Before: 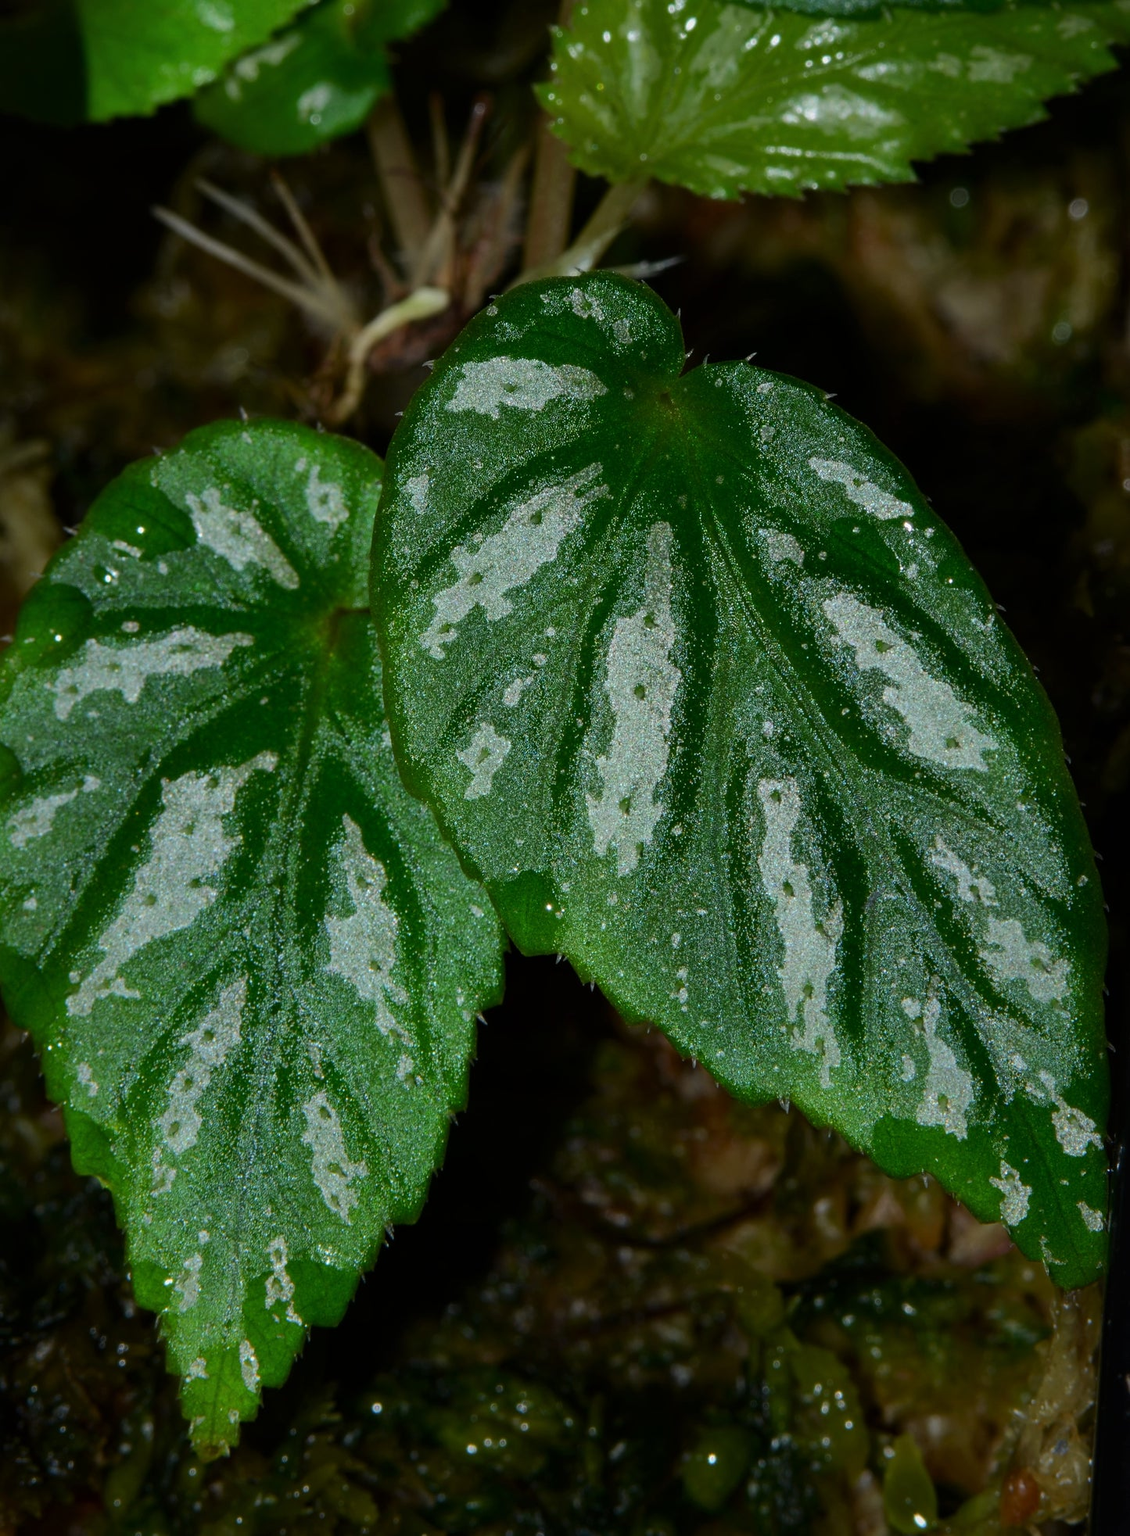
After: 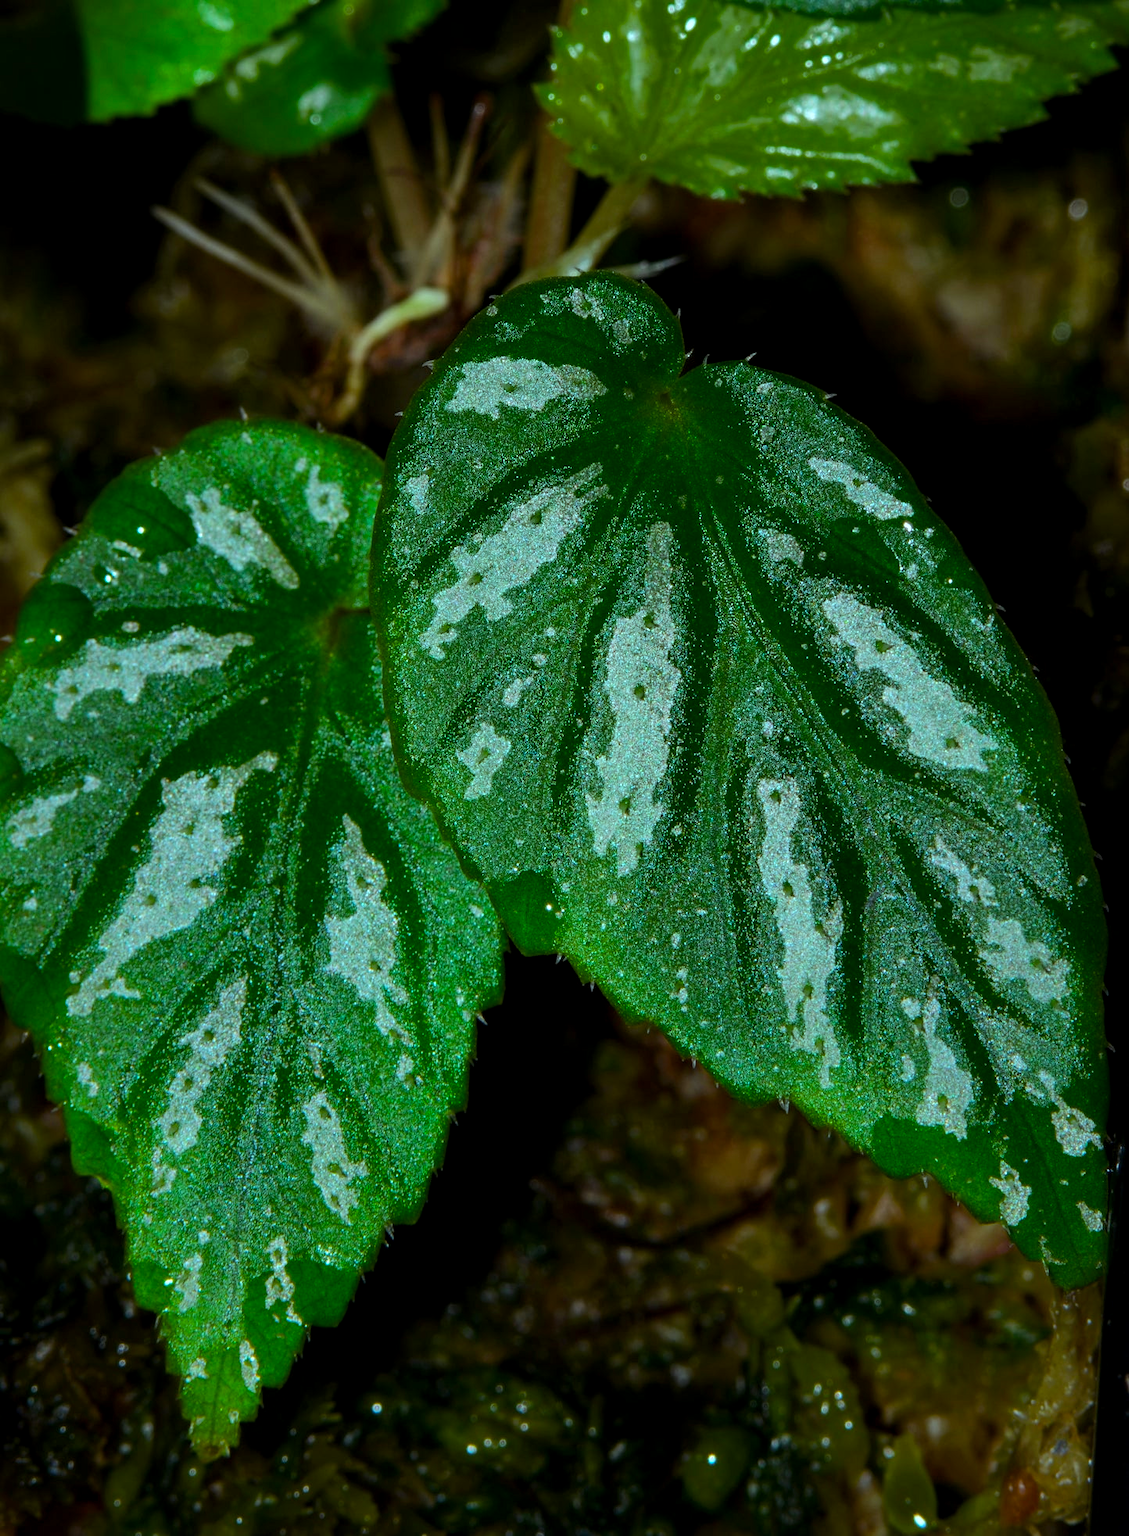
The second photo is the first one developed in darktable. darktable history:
tone equalizer: edges refinement/feathering 500, mask exposure compensation -1.57 EV, preserve details no
color balance rgb: highlights gain › luminance 15.651%, highlights gain › chroma 3.962%, highlights gain › hue 212.21°, perceptual saturation grading › global saturation 30.75%
local contrast: highlights 103%, shadows 103%, detail 119%, midtone range 0.2
